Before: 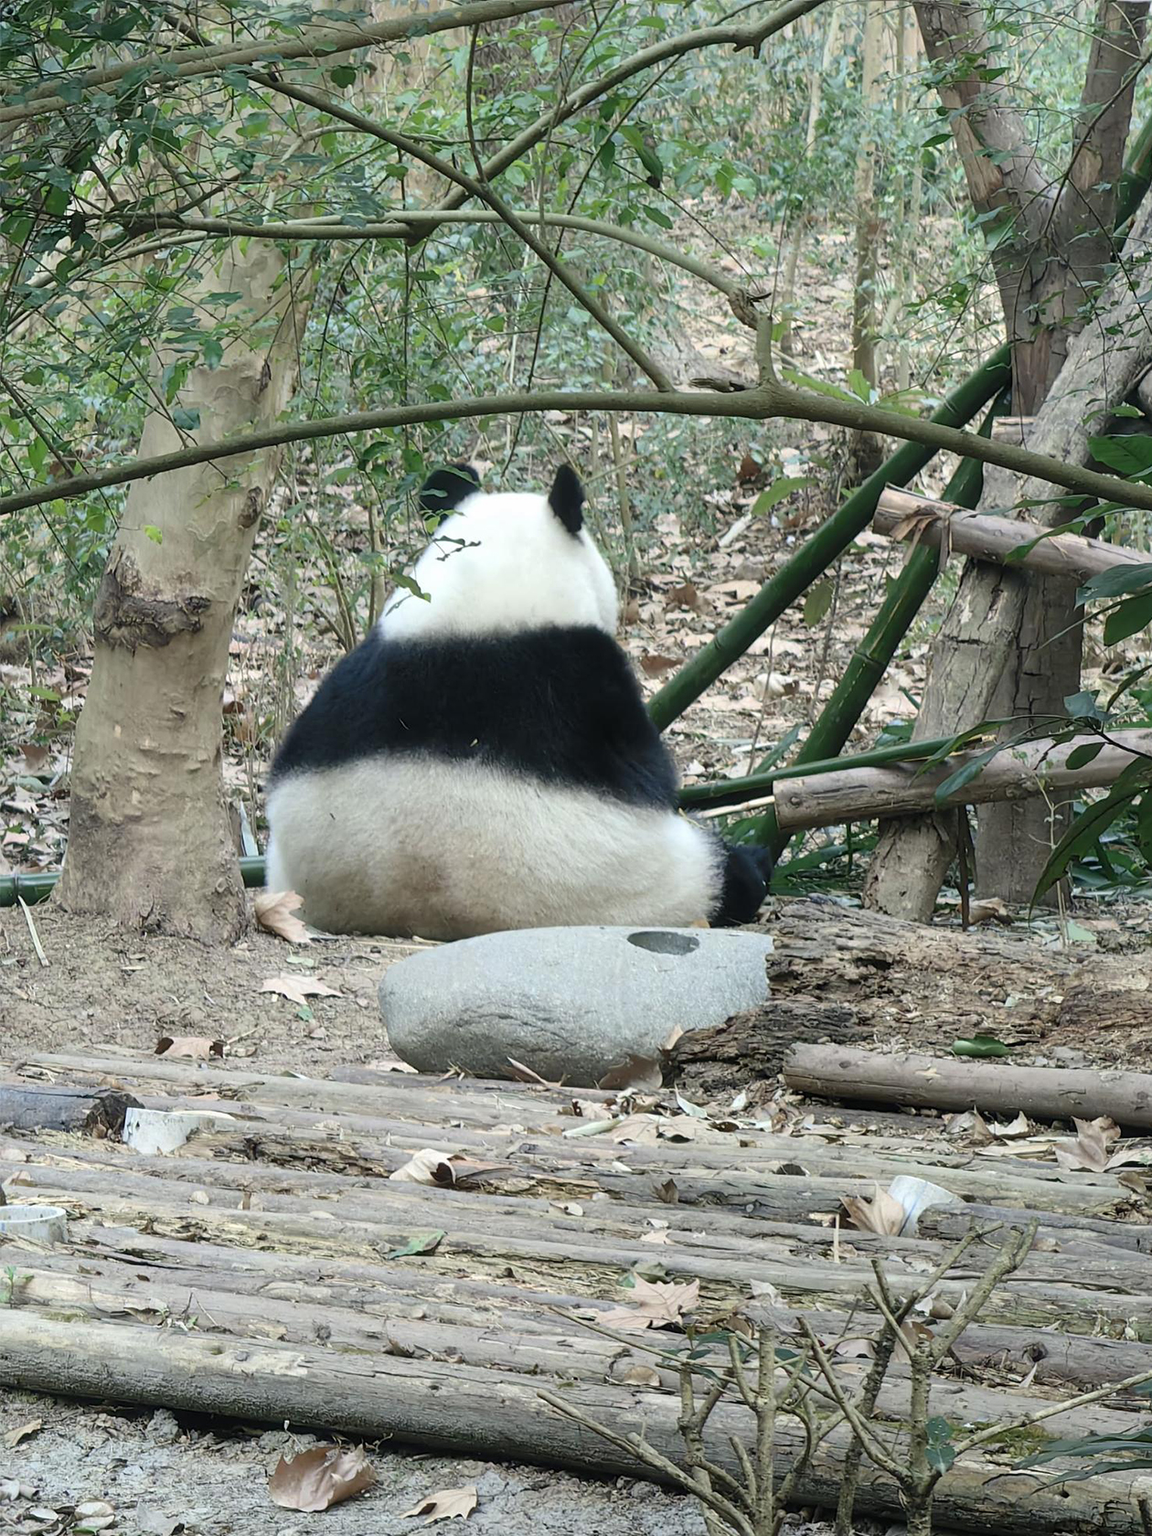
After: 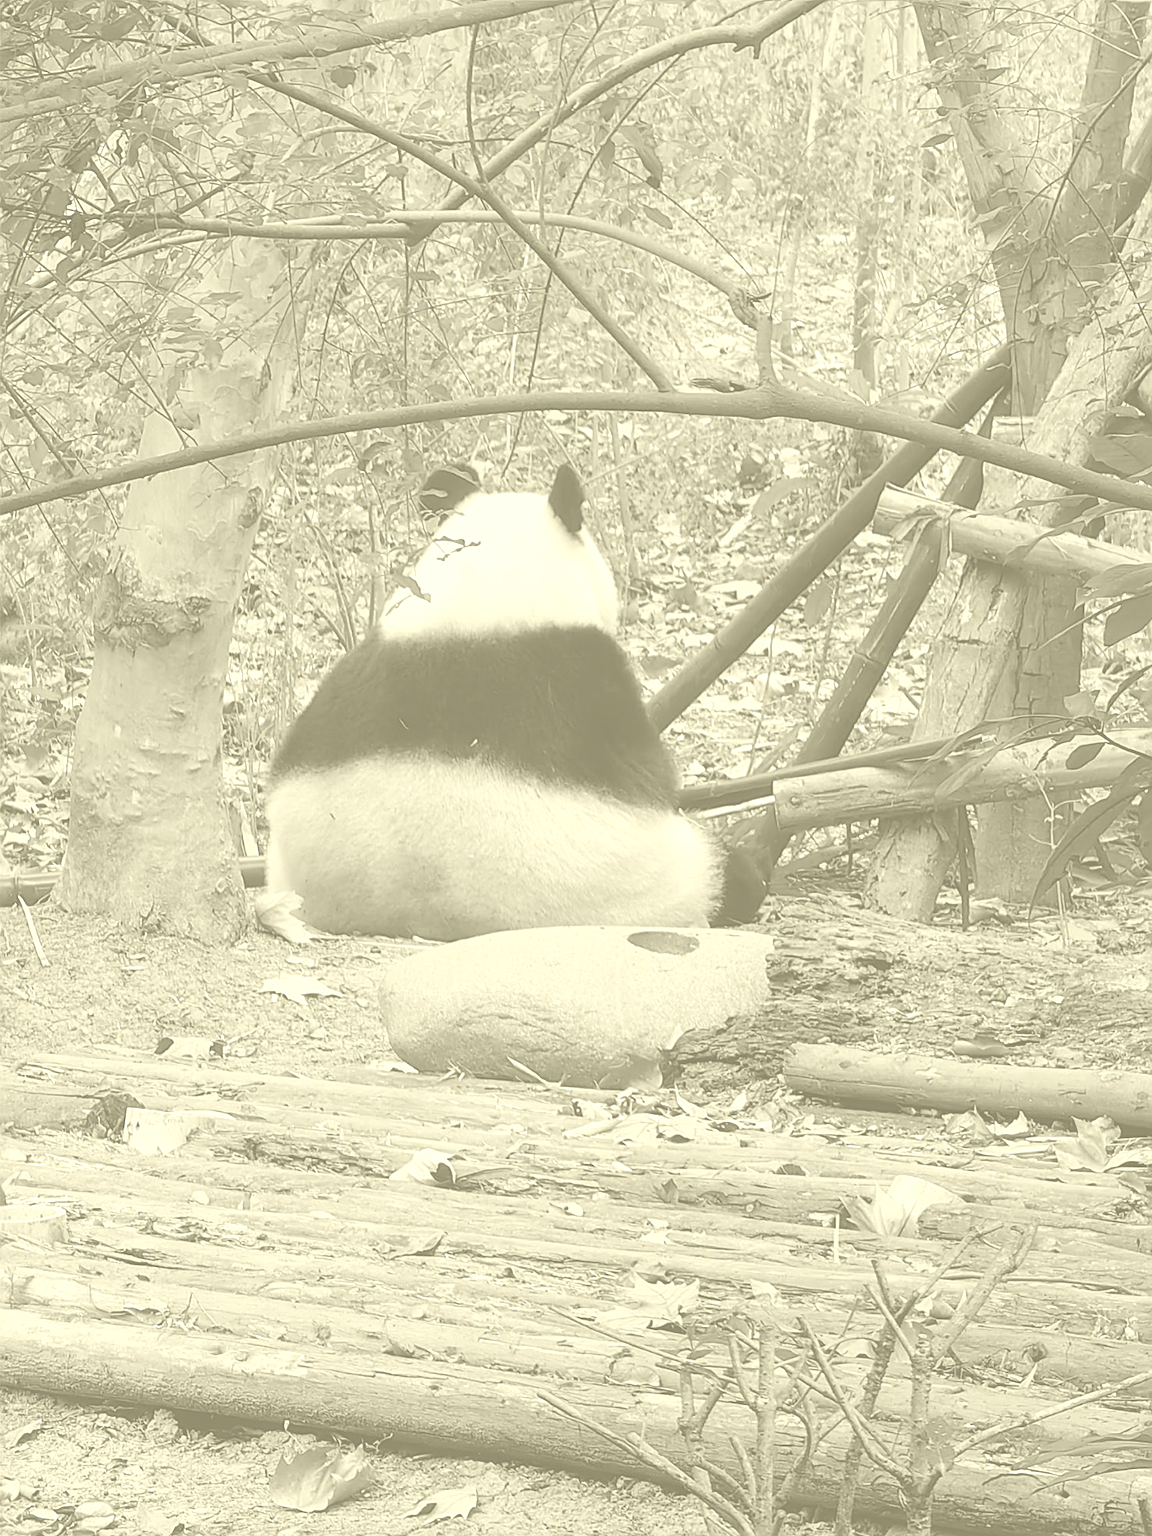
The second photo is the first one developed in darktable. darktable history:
sharpen: on, module defaults
colorize: hue 43.2°, saturation 40%, version 1
